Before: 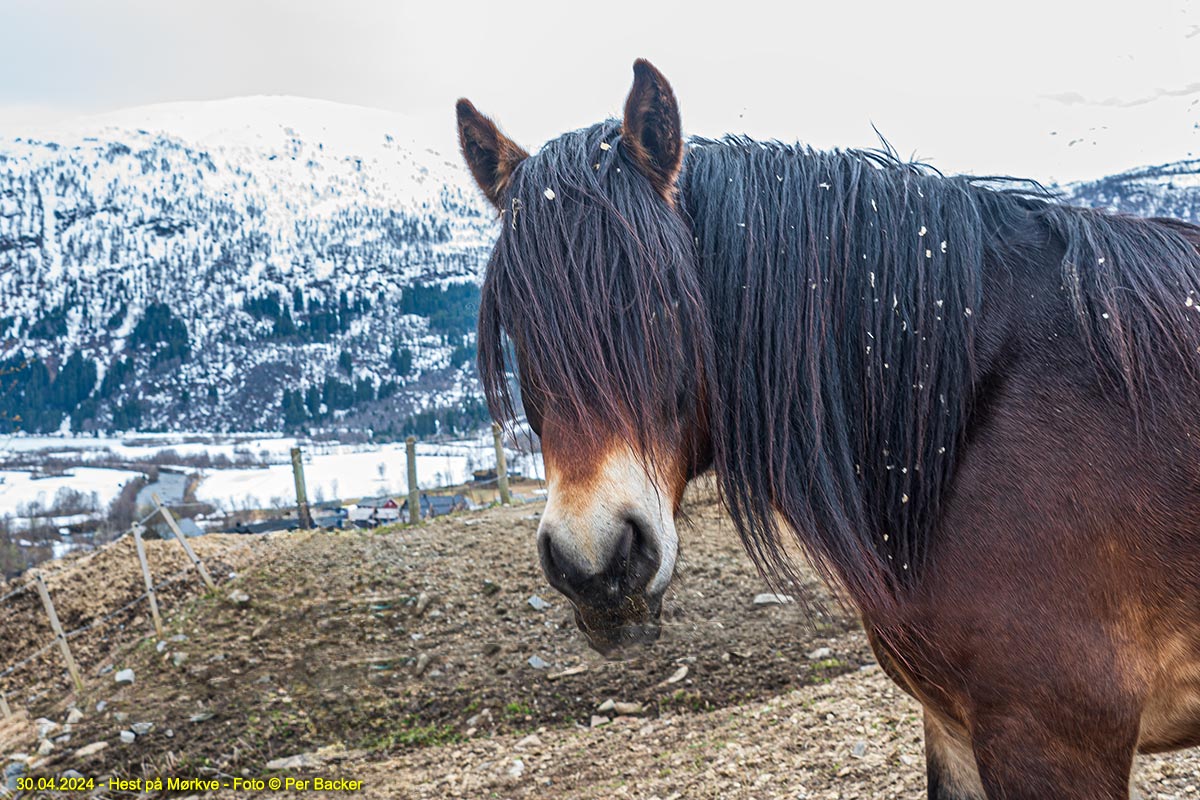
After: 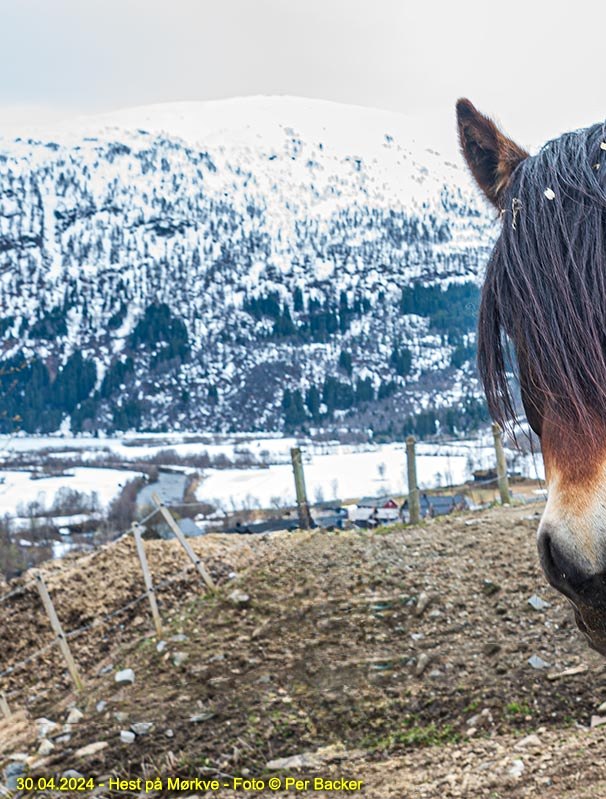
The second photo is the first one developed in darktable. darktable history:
contrast equalizer: y [[0.524, 0.538, 0.547, 0.548, 0.538, 0.524], [0.5 ×6], [0.5 ×6], [0 ×6], [0 ×6]], mix 0.271
crop and rotate: left 0.035%, top 0%, right 49.39%
